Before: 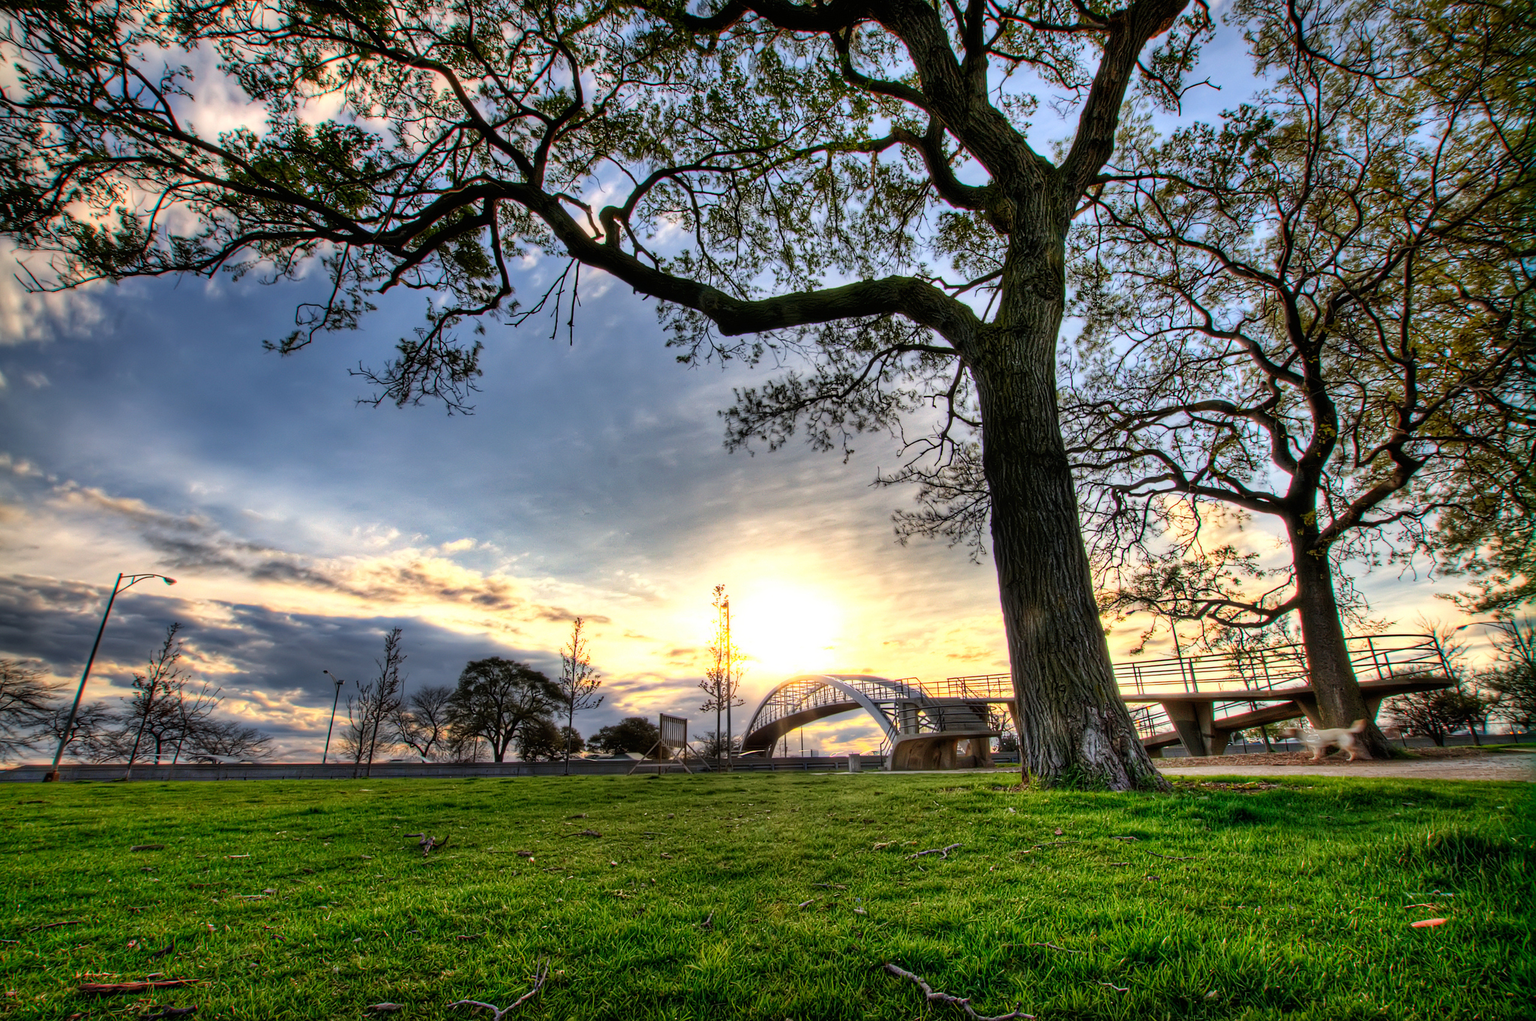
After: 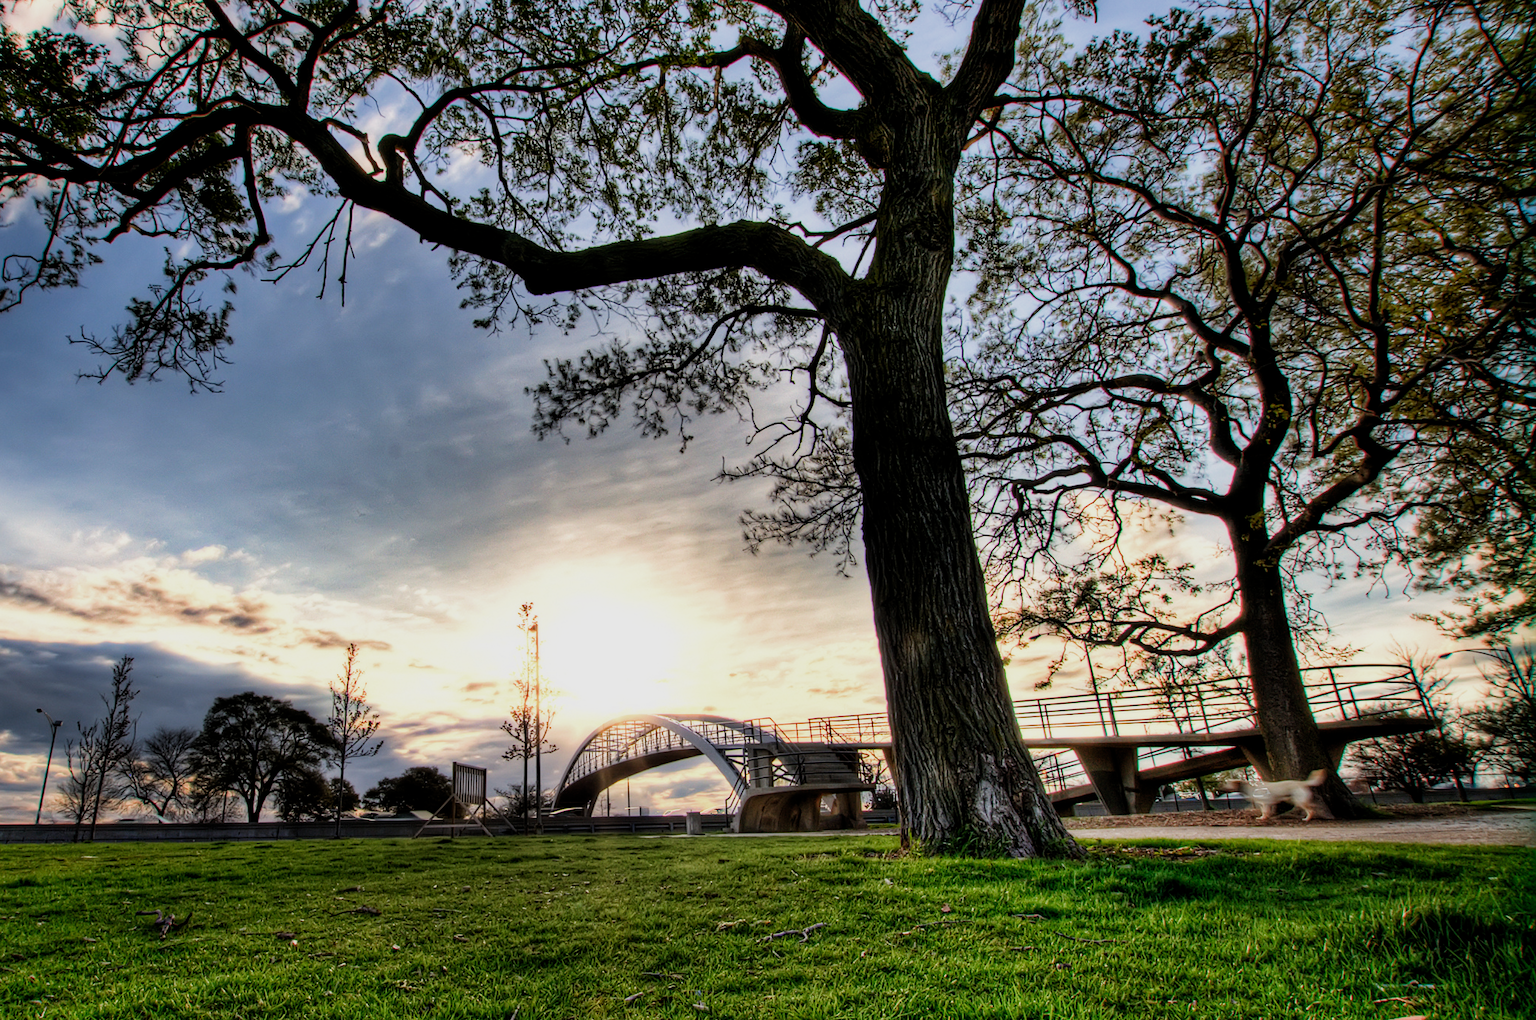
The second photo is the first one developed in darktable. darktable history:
filmic rgb: middle gray luminance 21.73%, black relative exposure -14 EV, white relative exposure 2.96 EV, threshold 6 EV, target black luminance 0%, hardness 8.81, latitude 59.69%, contrast 1.208, highlights saturation mix 5%, shadows ↔ highlights balance 41.6%, add noise in highlights 0, color science v3 (2019), use custom middle-gray values true, iterations of high-quality reconstruction 0, contrast in highlights soft, enable highlight reconstruction true
crop: left 19.159%, top 9.58%, bottom 9.58%
